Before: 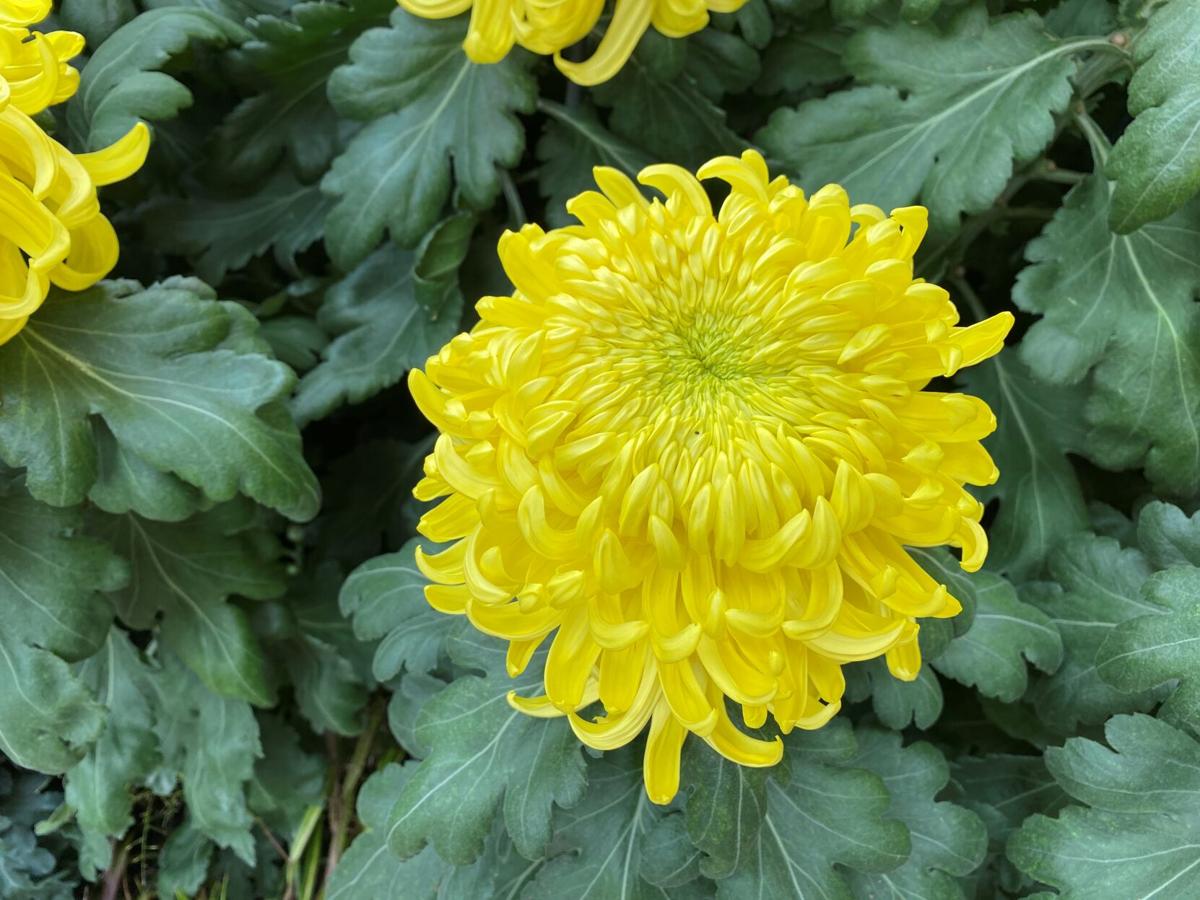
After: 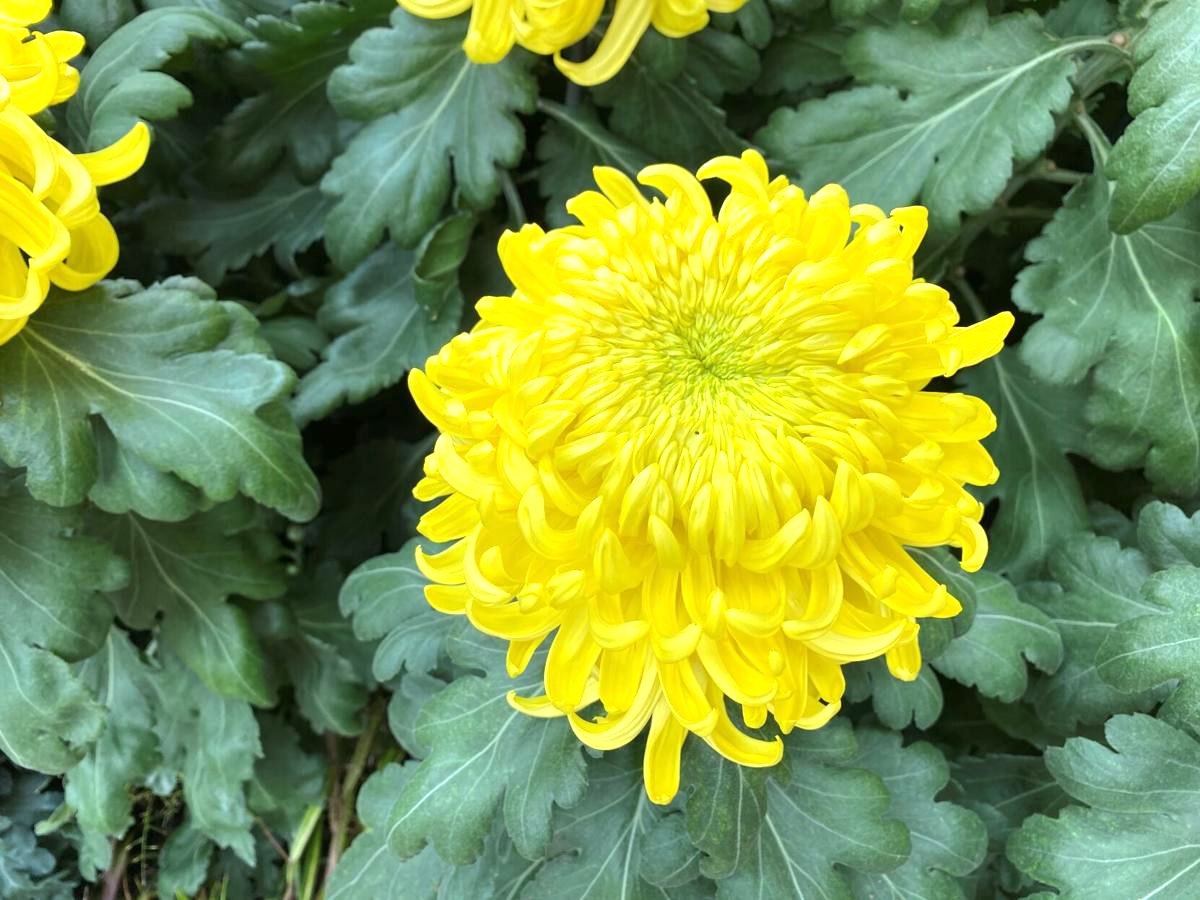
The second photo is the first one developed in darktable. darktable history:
exposure: exposure 0.555 EV, compensate highlight preservation false
